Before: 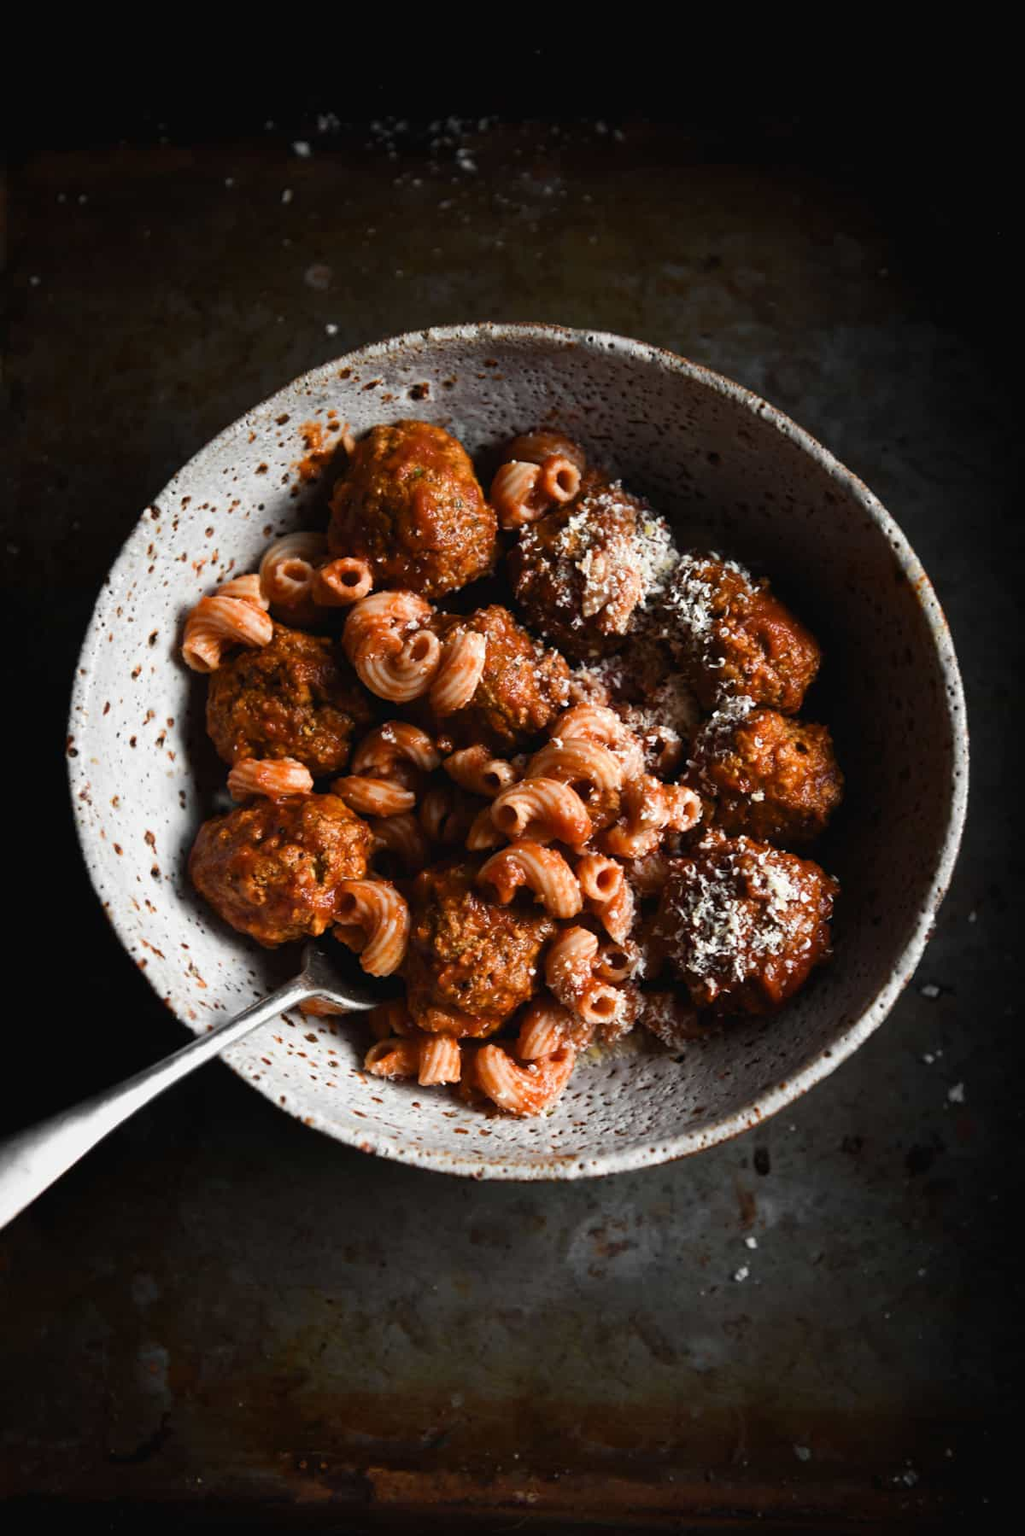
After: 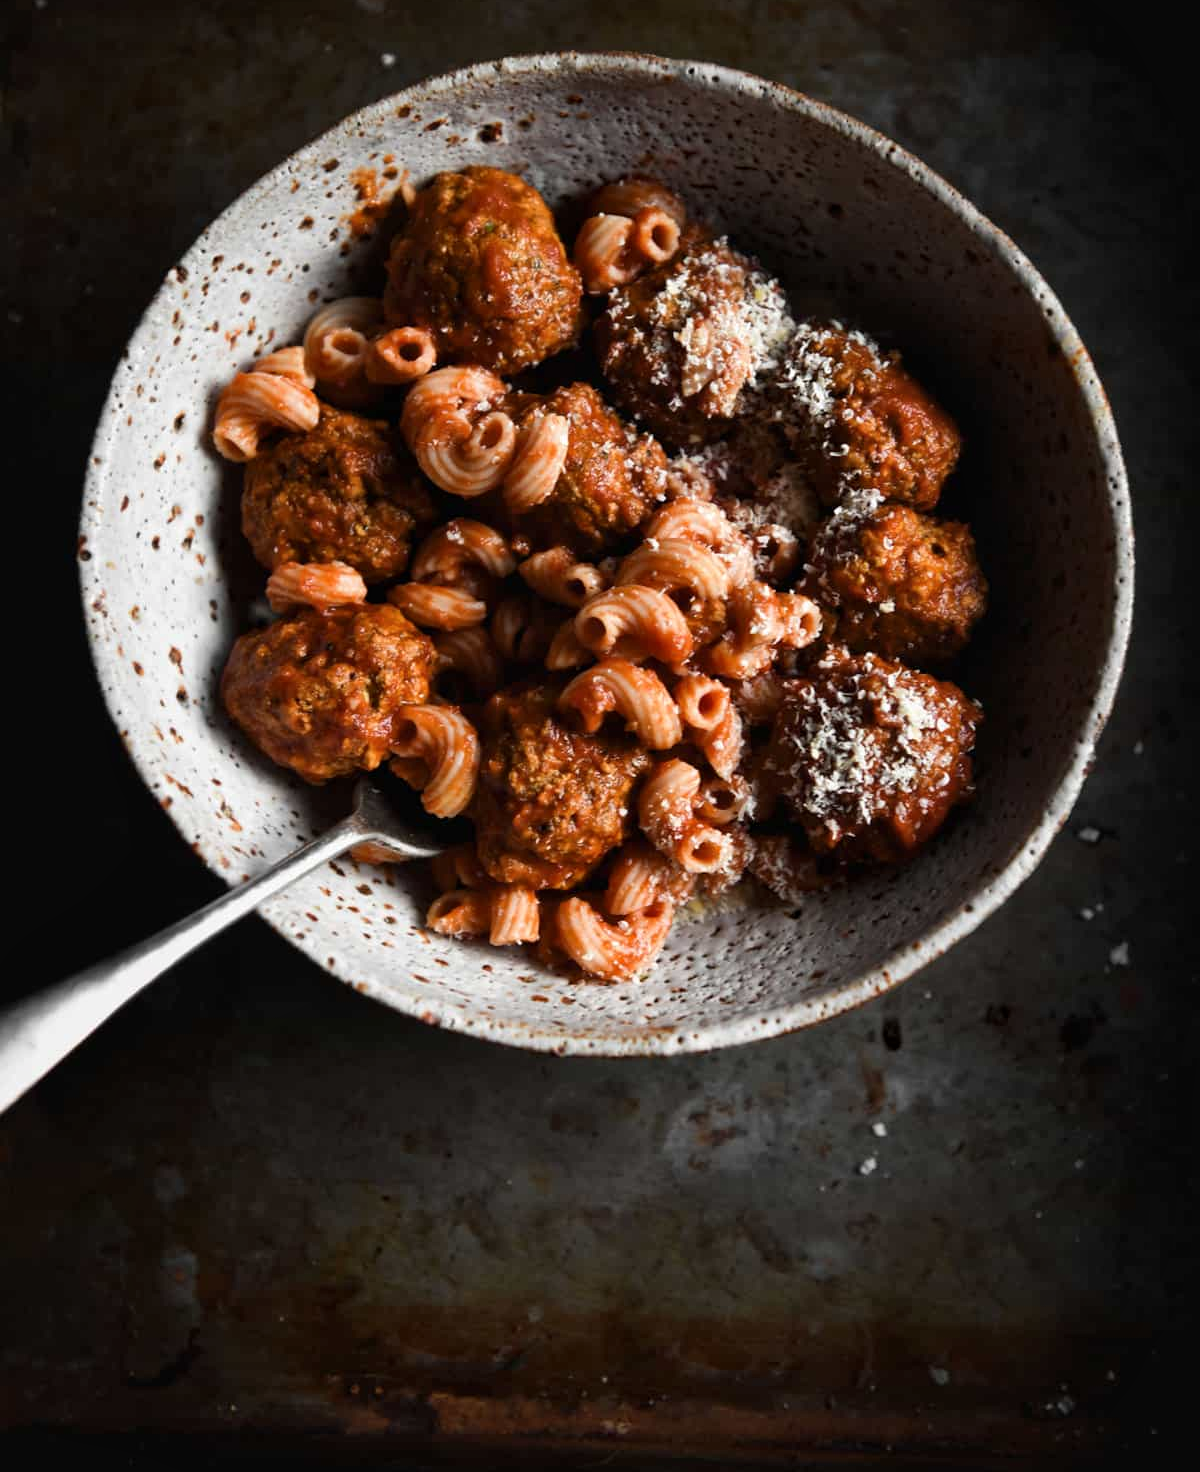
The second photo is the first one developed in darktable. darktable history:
local contrast: mode bilateral grid, contrast 21, coarseness 49, detail 119%, midtone range 0.2
crop and rotate: top 18.176%
